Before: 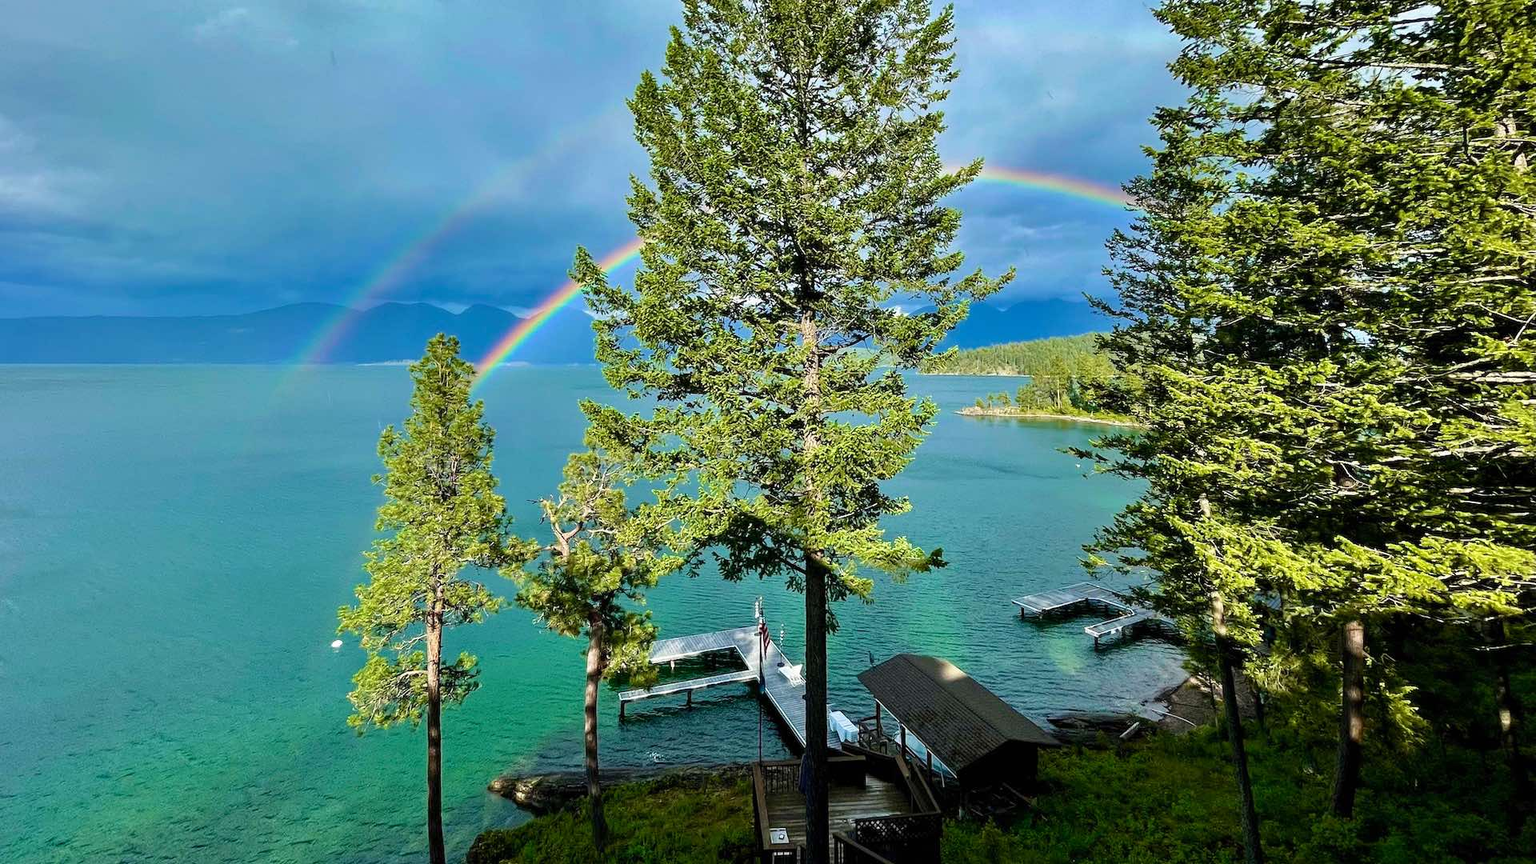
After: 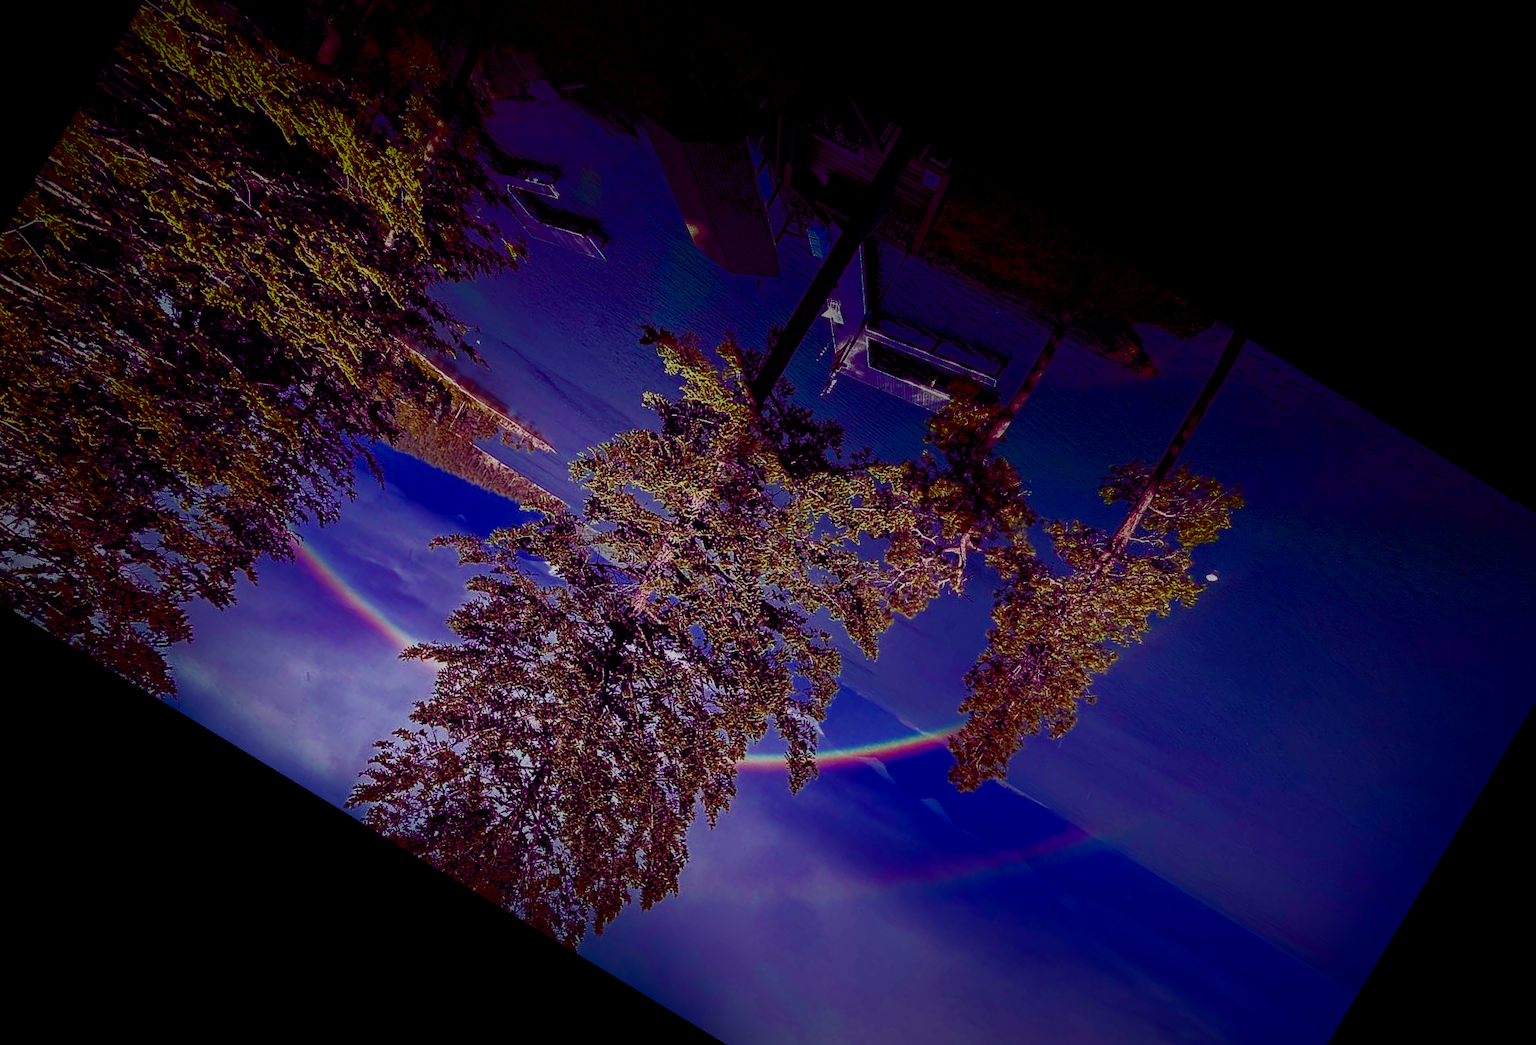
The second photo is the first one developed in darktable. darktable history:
contrast brightness saturation: contrast 0.11, saturation -0.17
color zones: curves: ch1 [(0, 0.469) (0.01, 0.469) (0.12, 0.446) (0.248, 0.469) (0.5, 0.5) (0.748, 0.5) (0.99, 0.469) (1, 0.469)]
vignetting: fall-off start 53.2%, brightness -0.594, saturation 0, automatic ratio true, width/height ratio 1.313, shape 0.22, unbound false
color balance: mode lift, gamma, gain (sRGB), lift [1, 1, 0.101, 1]
crop and rotate: angle 148.68°, left 9.111%, top 15.603%, right 4.588%, bottom 17.041%
filmic rgb: black relative exposure -7.65 EV, white relative exposure 4.56 EV, hardness 3.61
shadows and highlights: shadows -88.03, highlights -35.45, shadows color adjustment 99.15%, highlights color adjustment 0%, soften with gaussian
